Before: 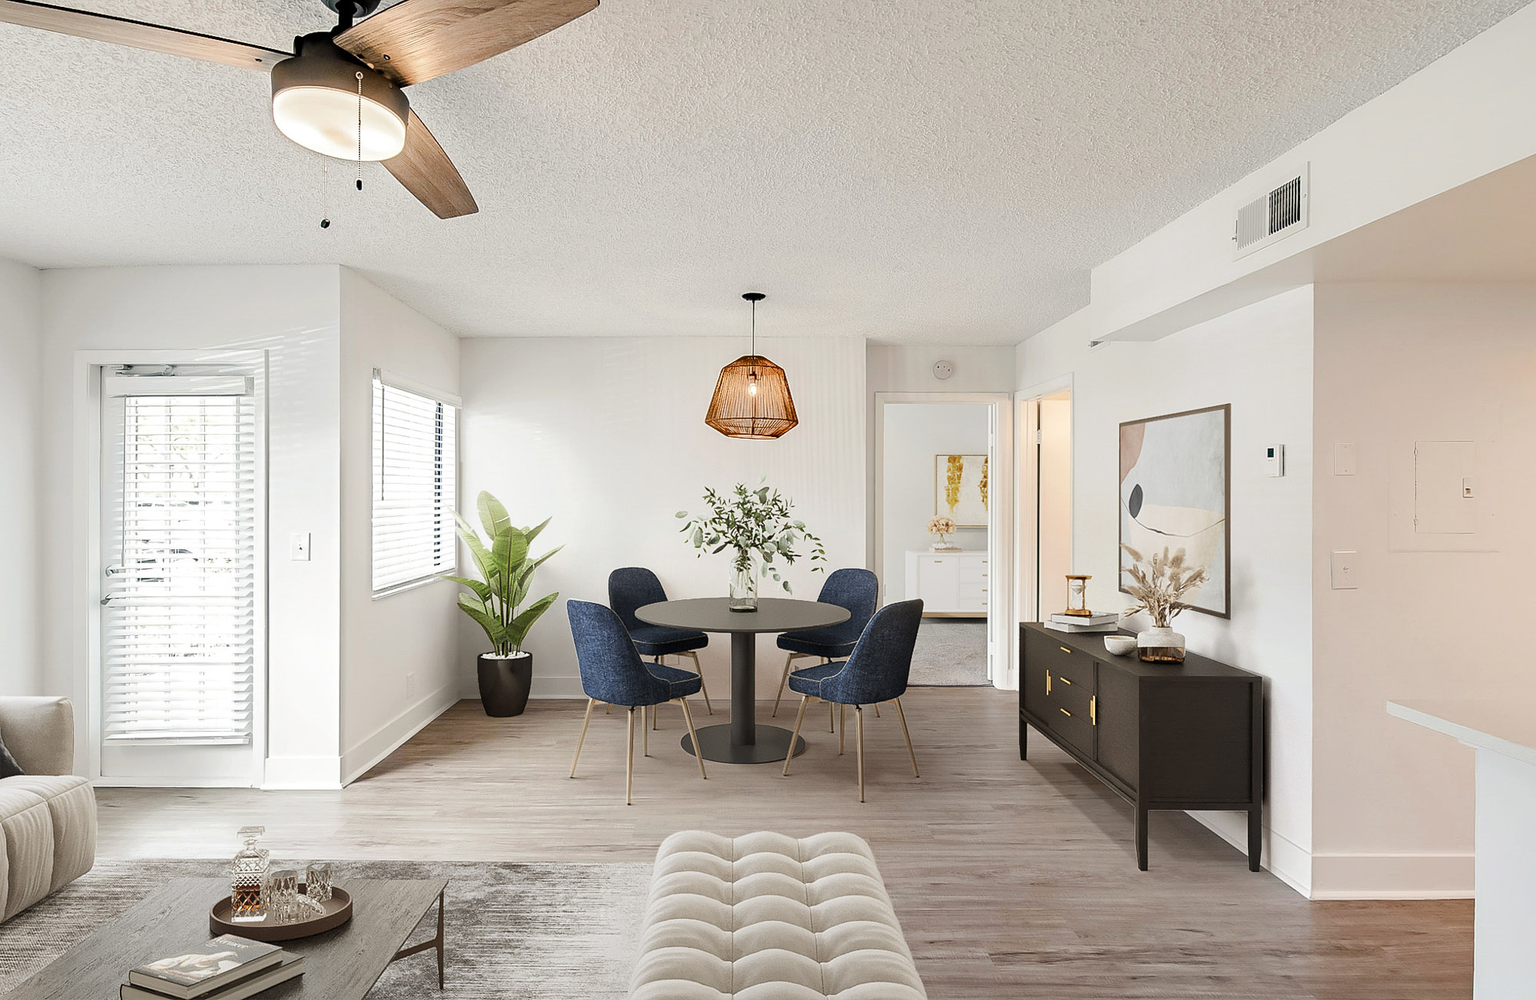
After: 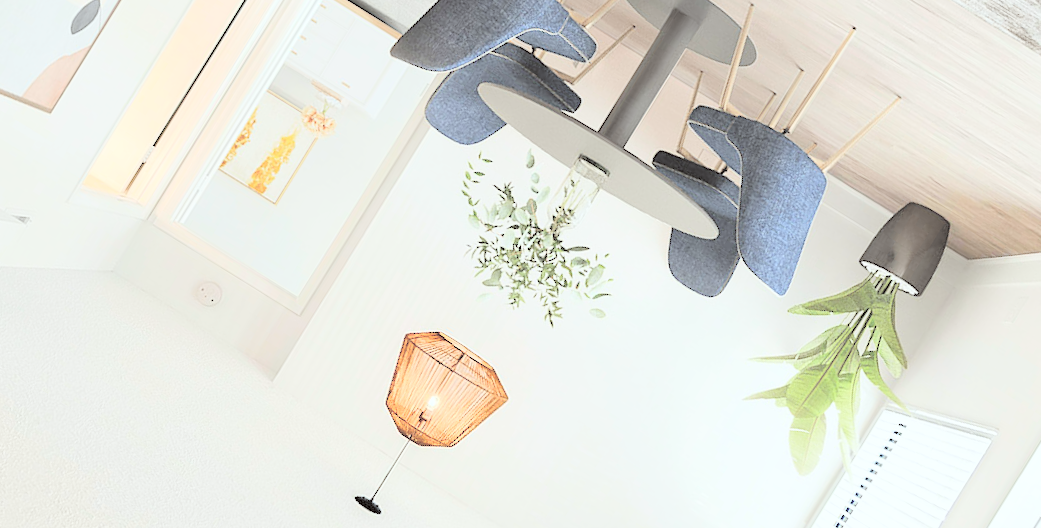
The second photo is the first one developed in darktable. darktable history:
color correction: highlights a* -2.72, highlights b* -2.75, shadows a* 2.32, shadows b* 2.76
crop and rotate: angle 148.23°, left 9.208%, top 15.617%, right 4.404%, bottom 17.063%
contrast brightness saturation: brightness 0.992
tone curve: curves: ch0 [(0, 0) (0.08, 0.06) (0.17, 0.14) (0.5, 0.5) (0.83, 0.86) (0.92, 0.94) (1, 1)], color space Lab, linked channels, preserve colors none
color zones: curves: ch0 [(0, 0.5) (0.143, 0.5) (0.286, 0.5) (0.429, 0.5) (0.571, 0.5) (0.714, 0.476) (0.857, 0.5) (1, 0.5)]; ch2 [(0, 0.5) (0.143, 0.5) (0.286, 0.5) (0.429, 0.5) (0.571, 0.5) (0.714, 0.487) (0.857, 0.5) (1, 0.5)]
